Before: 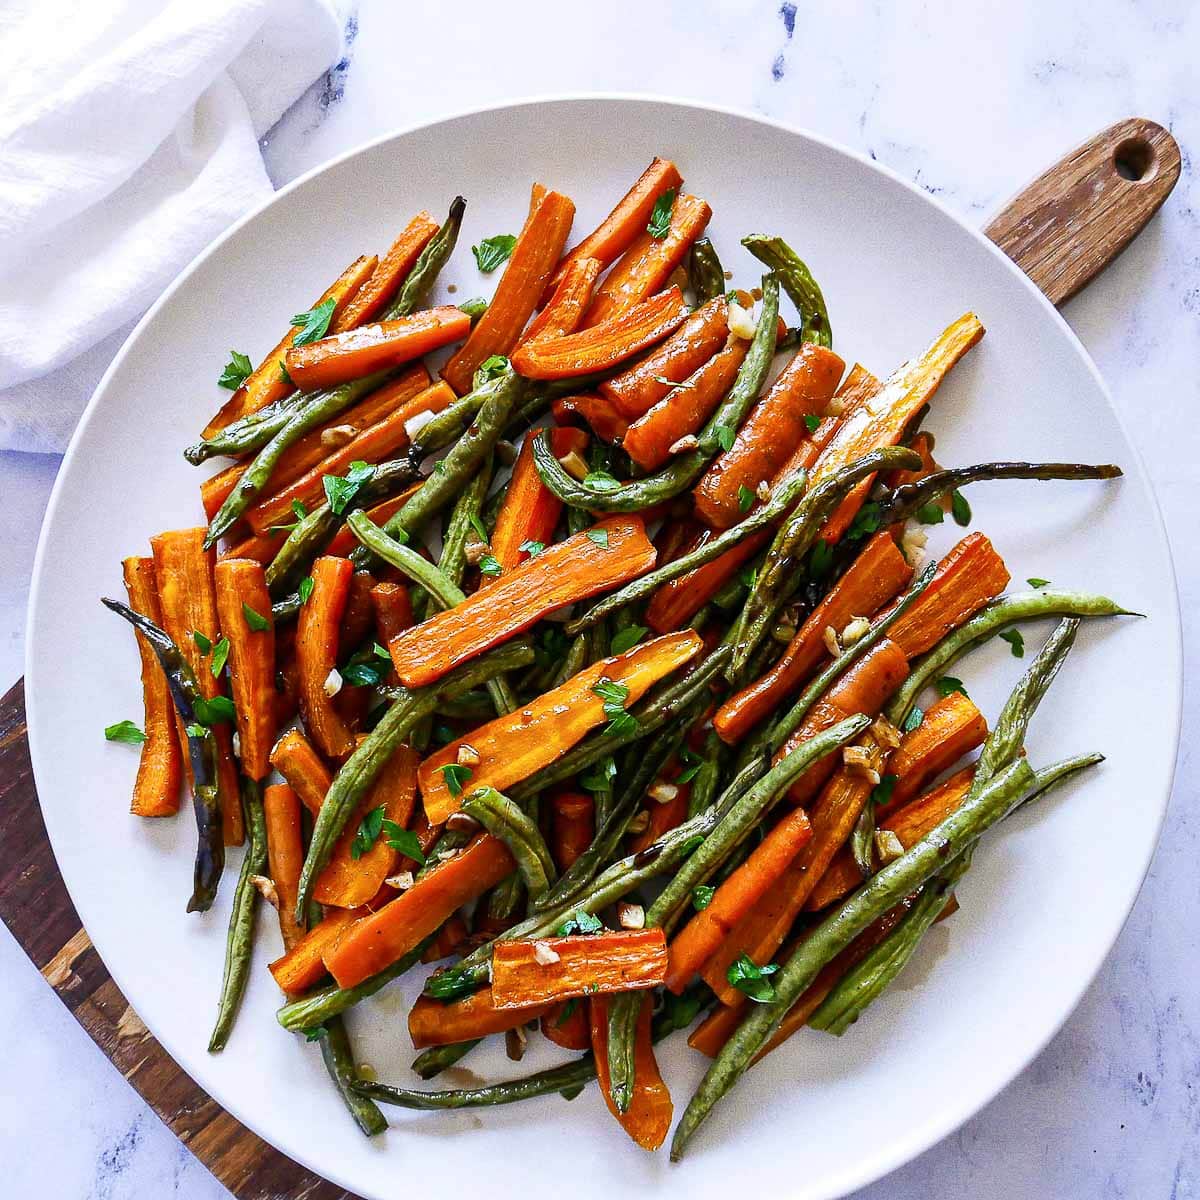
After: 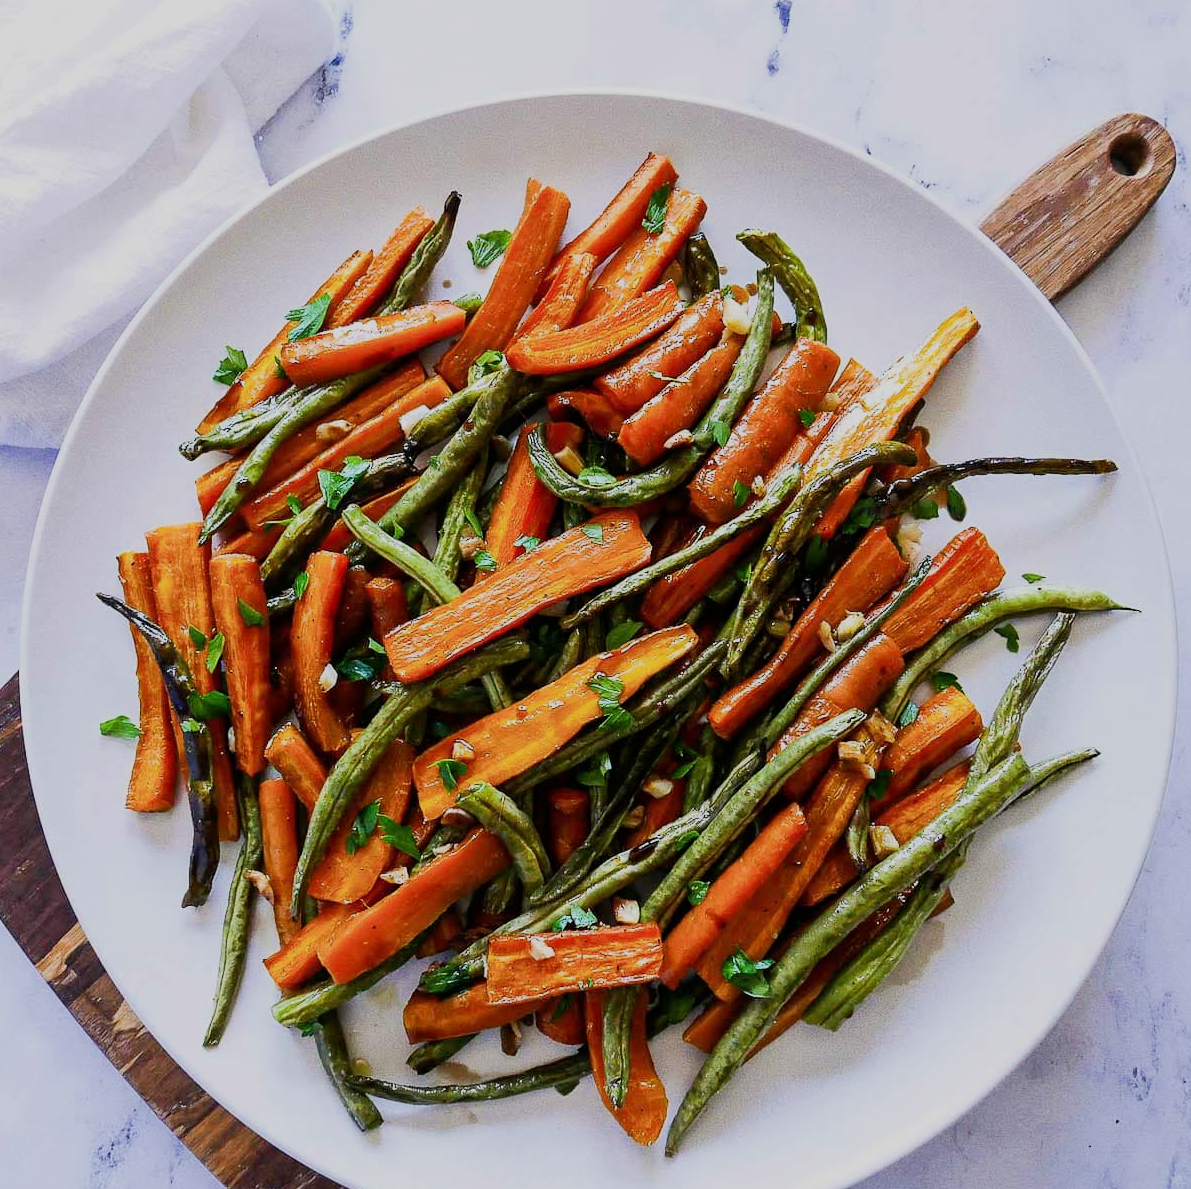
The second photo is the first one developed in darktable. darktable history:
filmic rgb: black relative exposure -16 EV, white relative exposure 4.97 EV, hardness 6.25
crop: left 0.434%, top 0.485%, right 0.244%, bottom 0.386%
